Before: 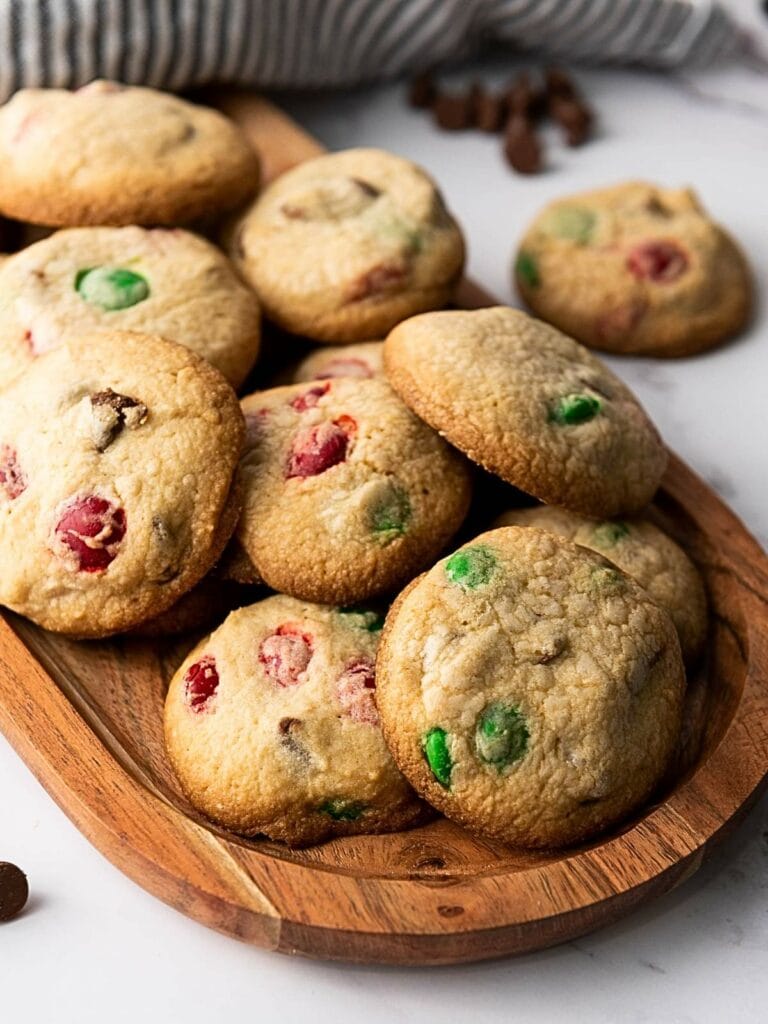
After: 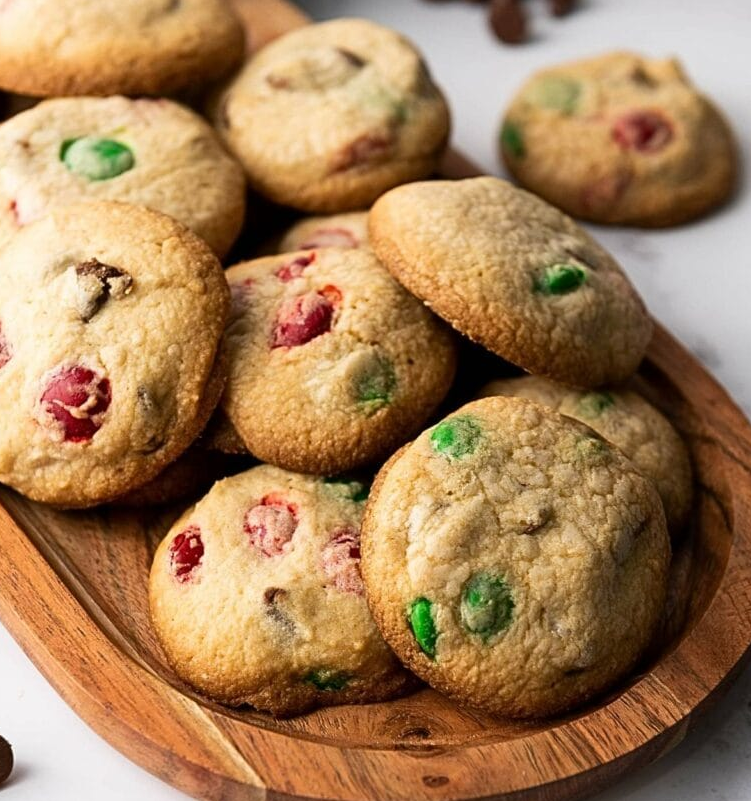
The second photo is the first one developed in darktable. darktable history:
crop and rotate: left 1.964%, top 12.72%, right 0.193%, bottom 9.002%
